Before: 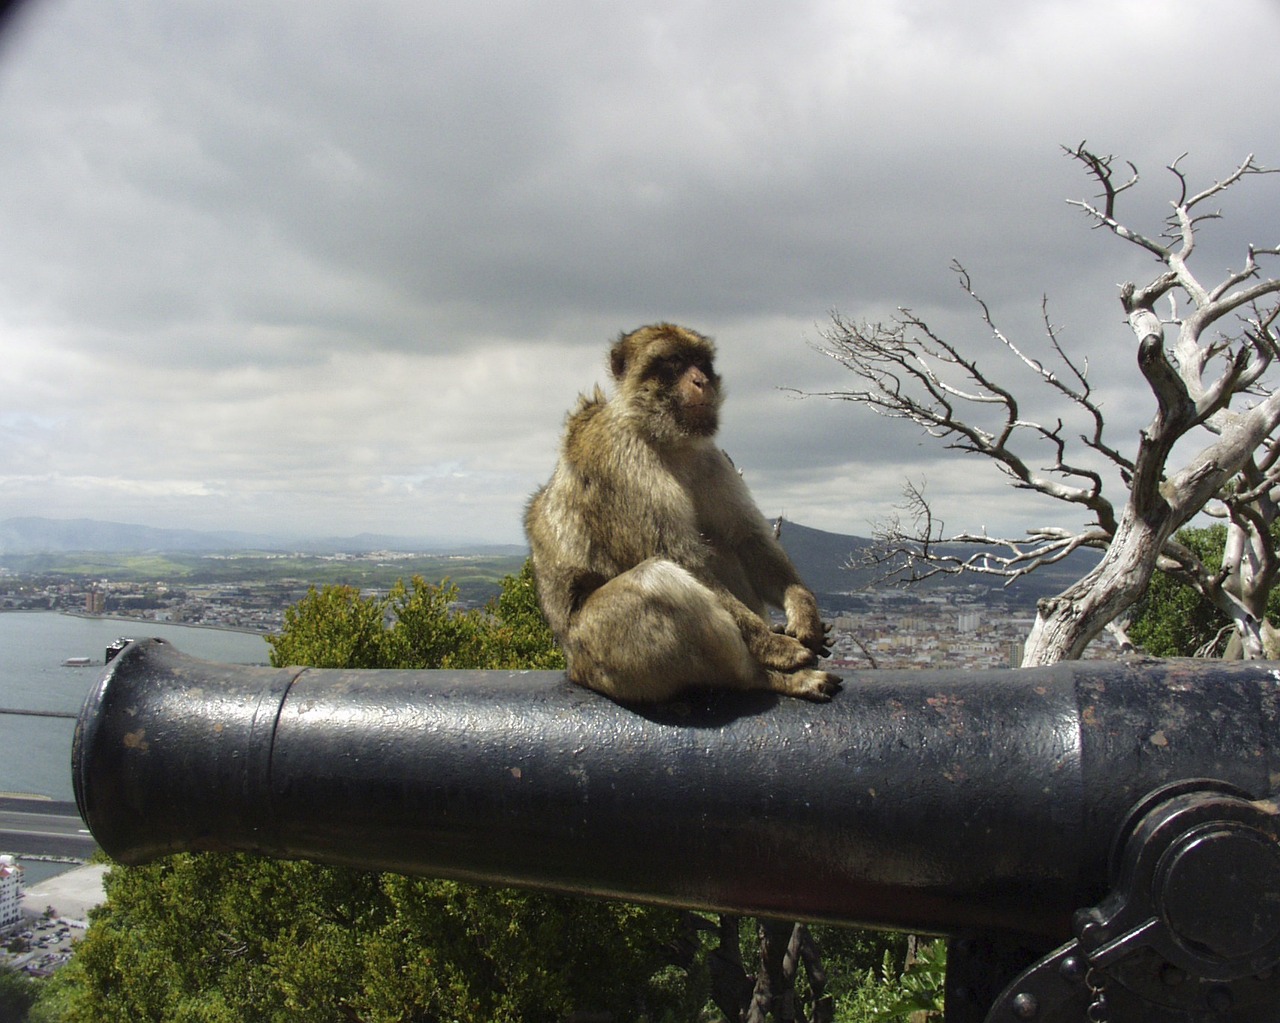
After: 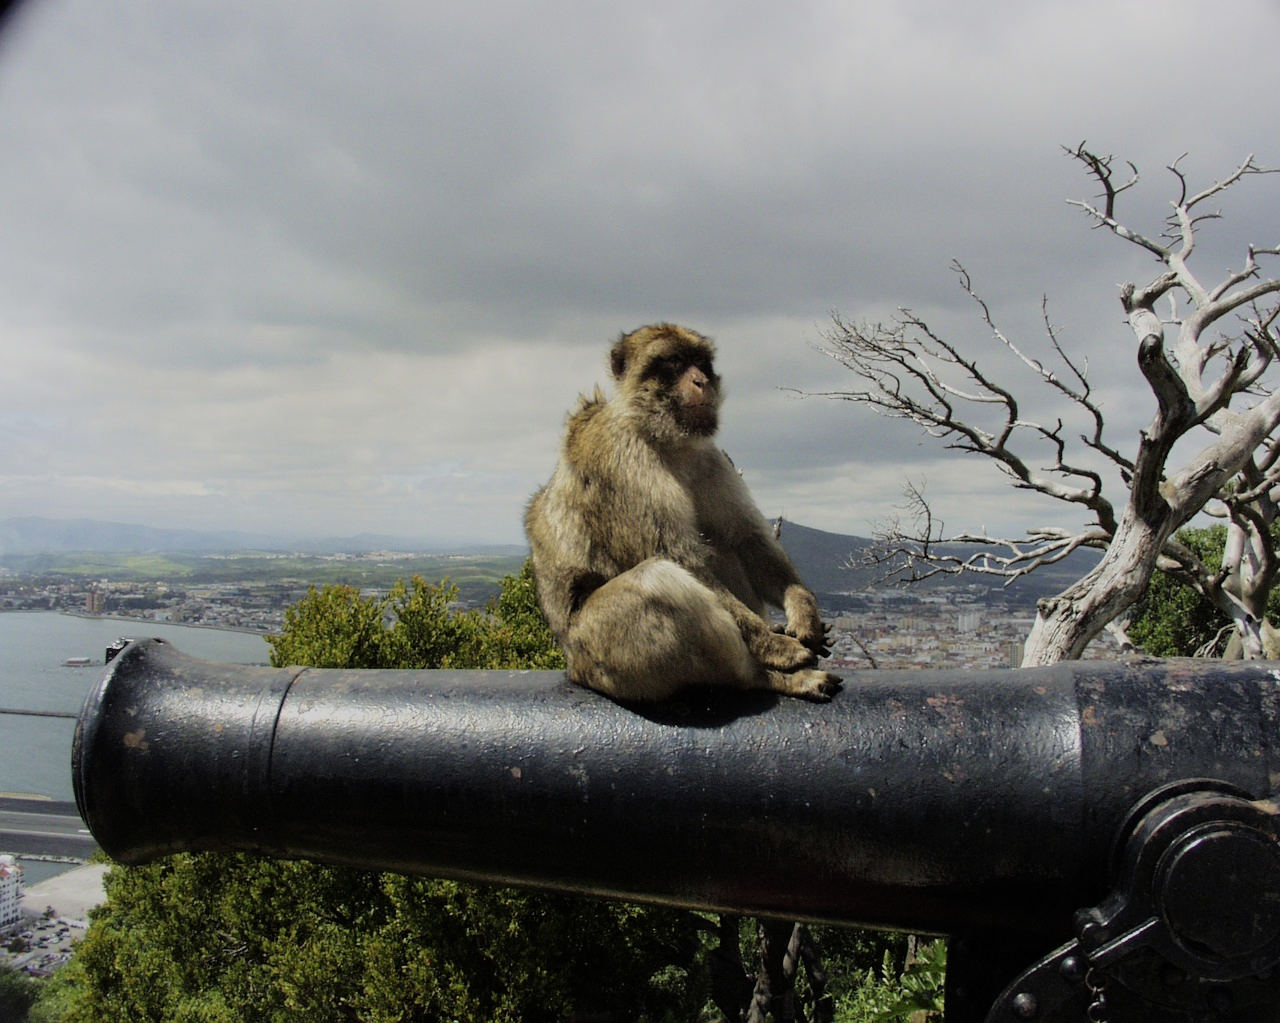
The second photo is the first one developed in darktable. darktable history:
filmic rgb: black relative exposure -7.32 EV, white relative exposure 5.08 EV, hardness 3.21, color science v6 (2022)
